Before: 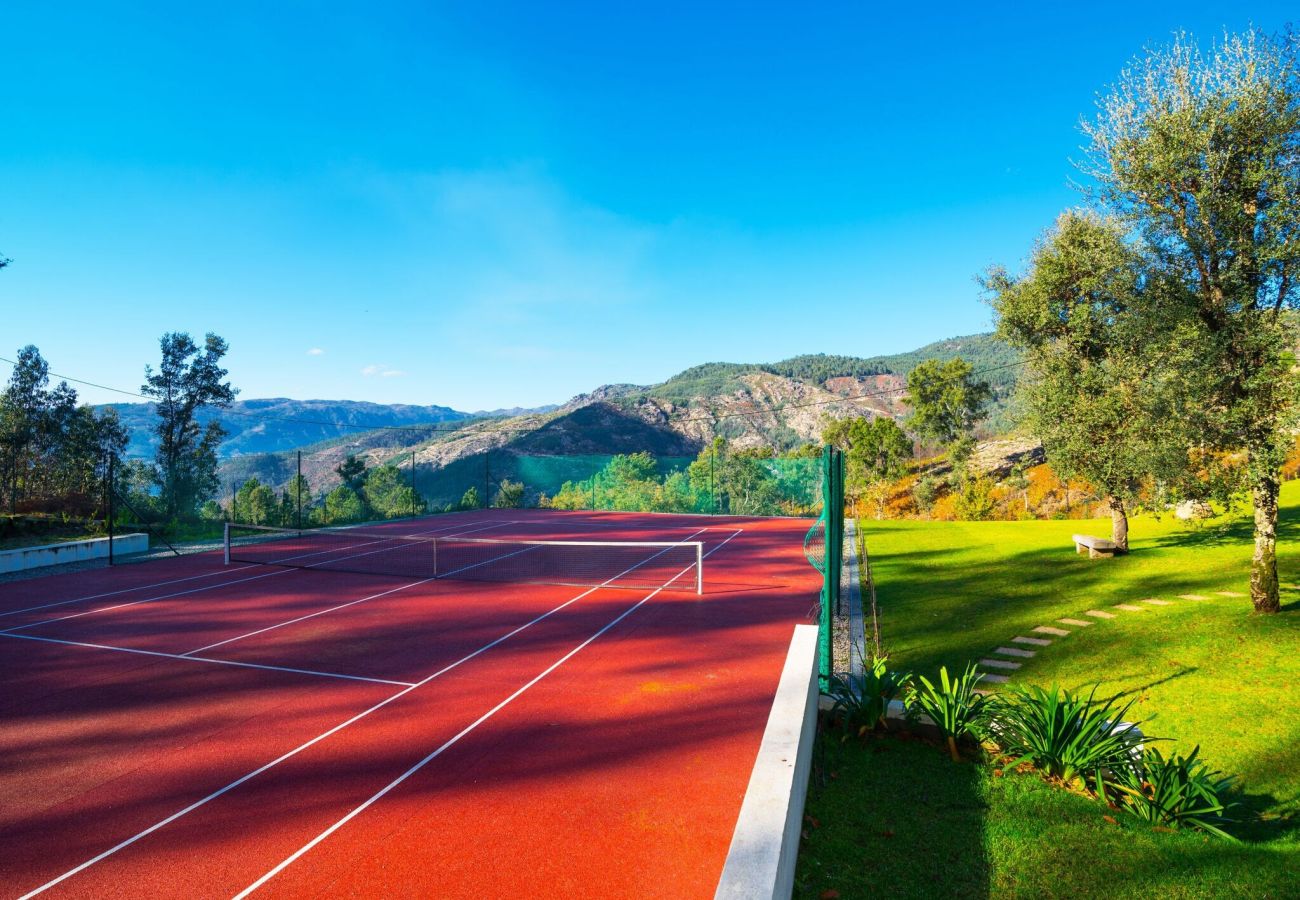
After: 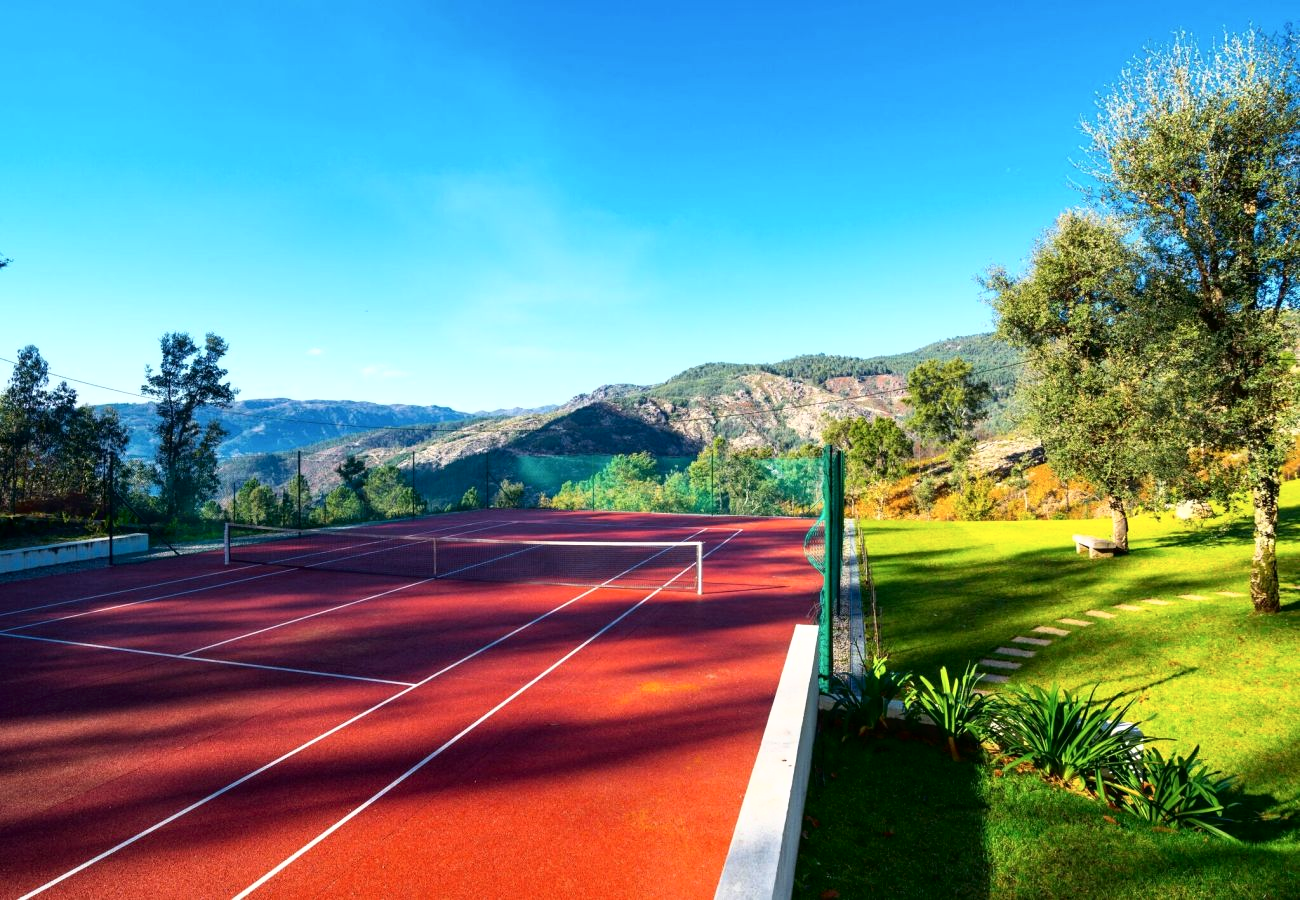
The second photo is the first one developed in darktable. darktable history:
tone curve: curves: ch0 [(0, 0) (0.003, 0.001) (0.011, 0.005) (0.025, 0.01) (0.044, 0.019) (0.069, 0.029) (0.1, 0.042) (0.136, 0.078) (0.177, 0.129) (0.224, 0.182) (0.277, 0.246) (0.335, 0.318) (0.399, 0.396) (0.468, 0.481) (0.543, 0.573) (0.623, 0.672) (0.709, 0.777) (0.801, 0.881) (0.898, 0.975) (1, 1)], color space Lab, independent channels, preserve colors none
exposure: compensate exposure bias true, compensate highlight preservation false
